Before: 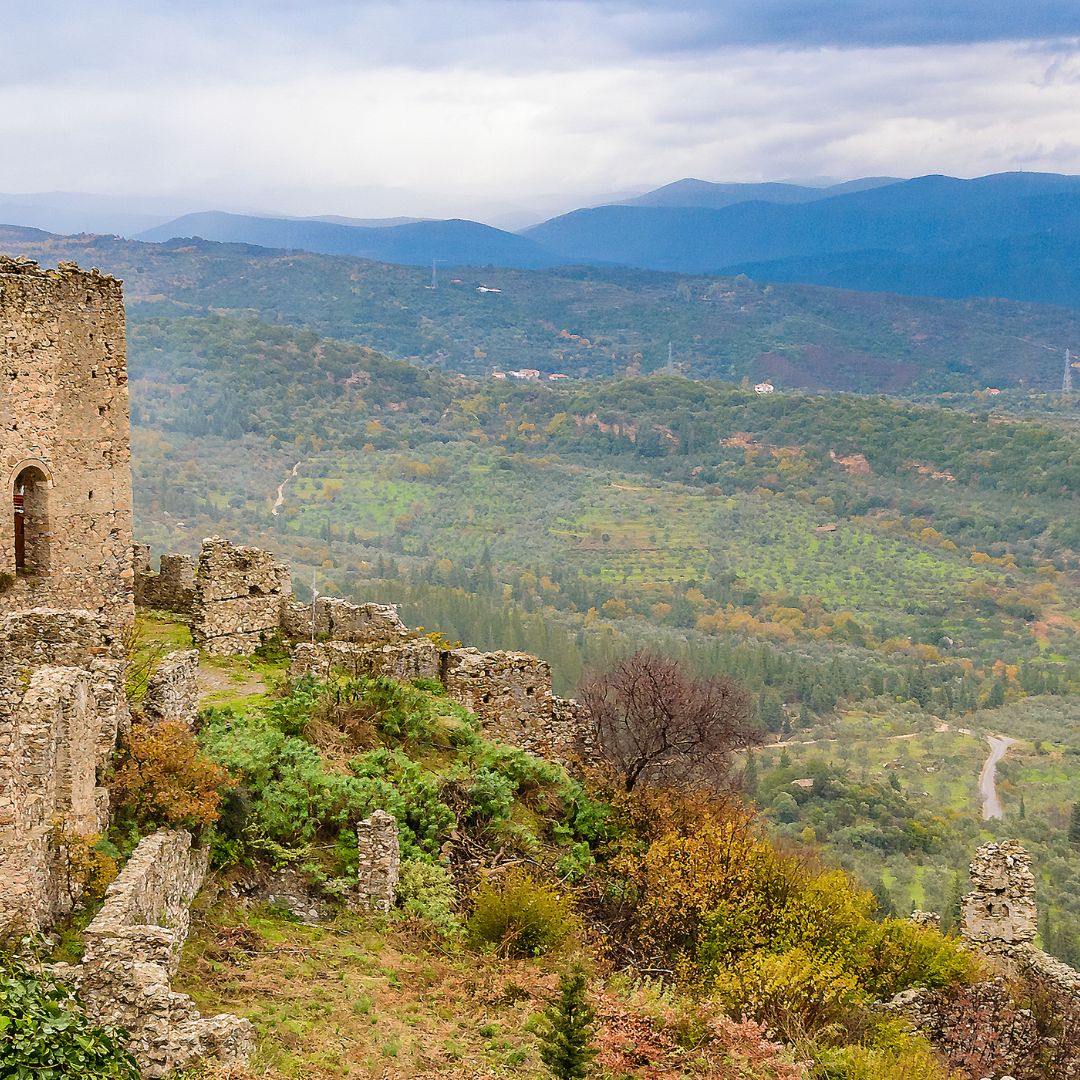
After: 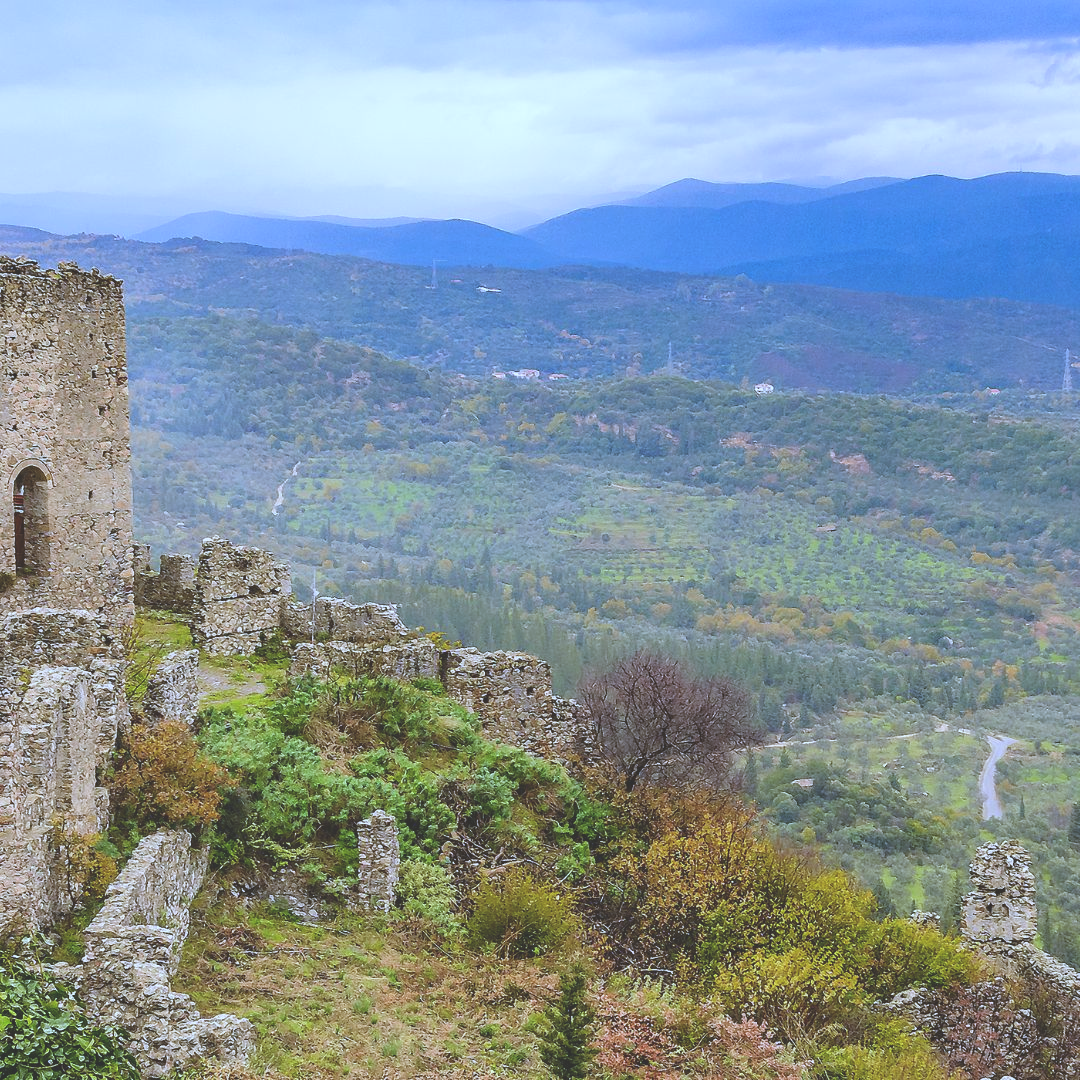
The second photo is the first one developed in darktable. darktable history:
white balance: red 0.871, blue 1.249
exposure: black level correction -0.028, compensate highlight preservation false
